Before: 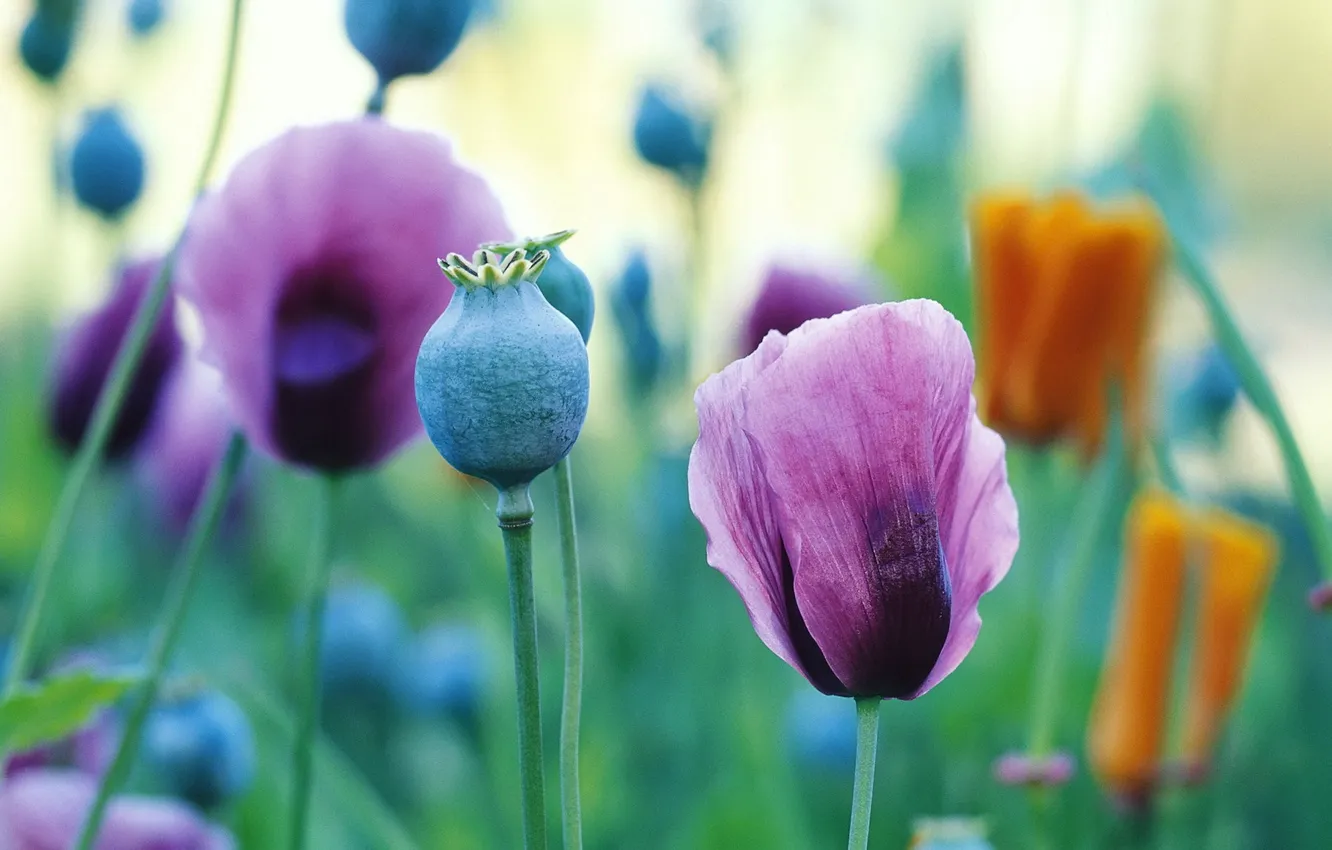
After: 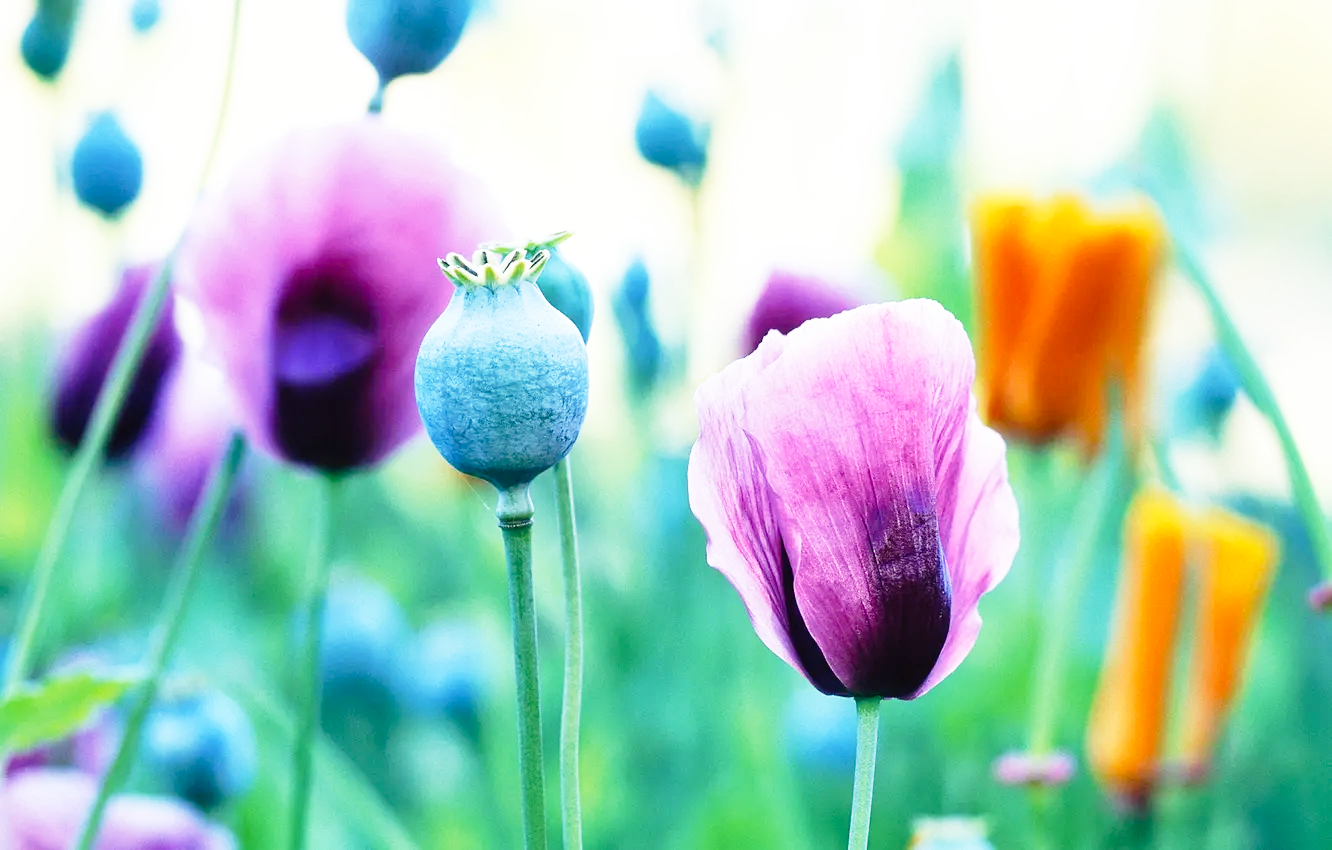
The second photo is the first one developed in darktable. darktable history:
base curve: curves: ch0 [(0, 0) (0.012, 0.01) (0.073, 0.168) (0.31, 0.711) (0.645, 0.957) (1, 1)], preserve colors none
rotate and perspective: automatic cropping original format, crop left 0, crop top 0
